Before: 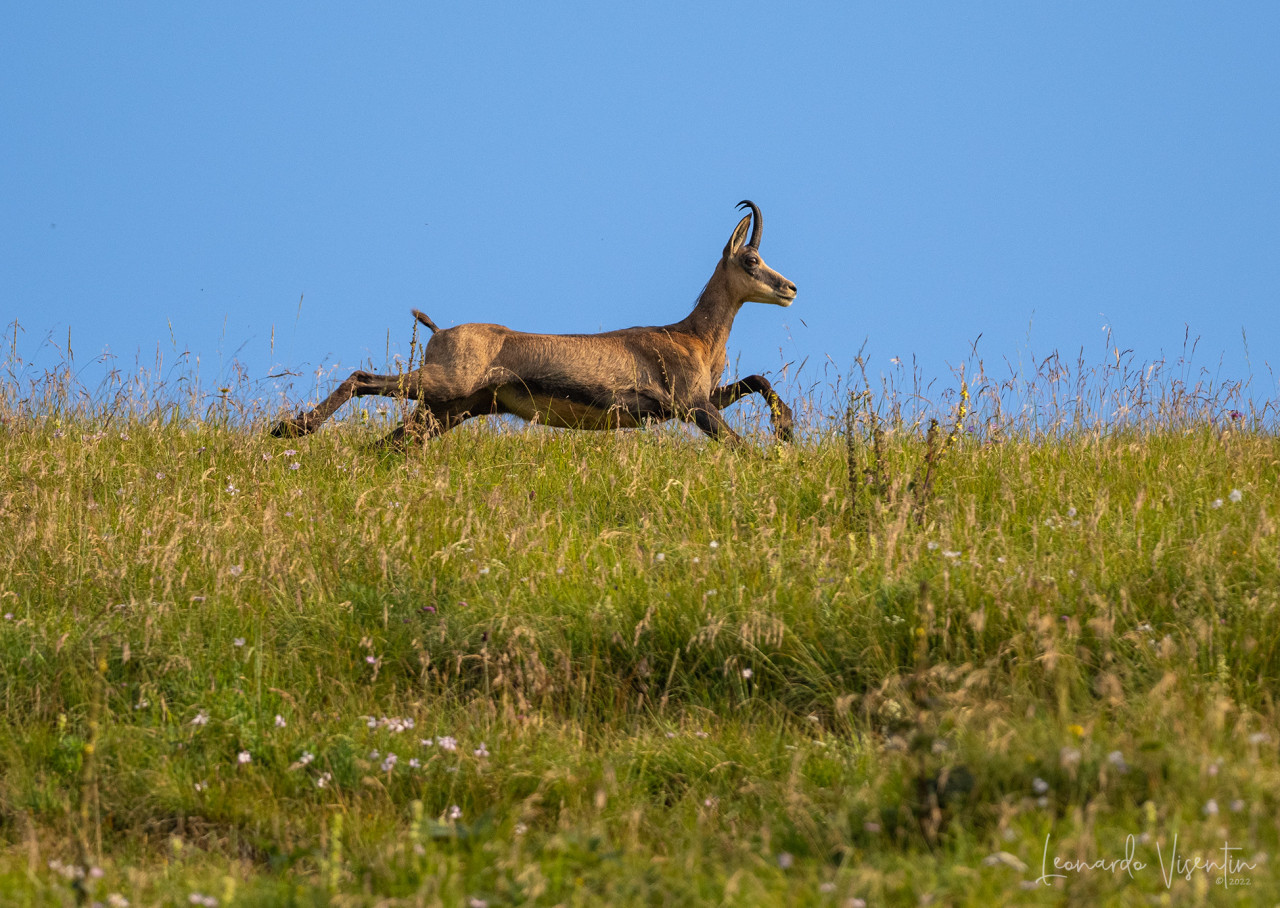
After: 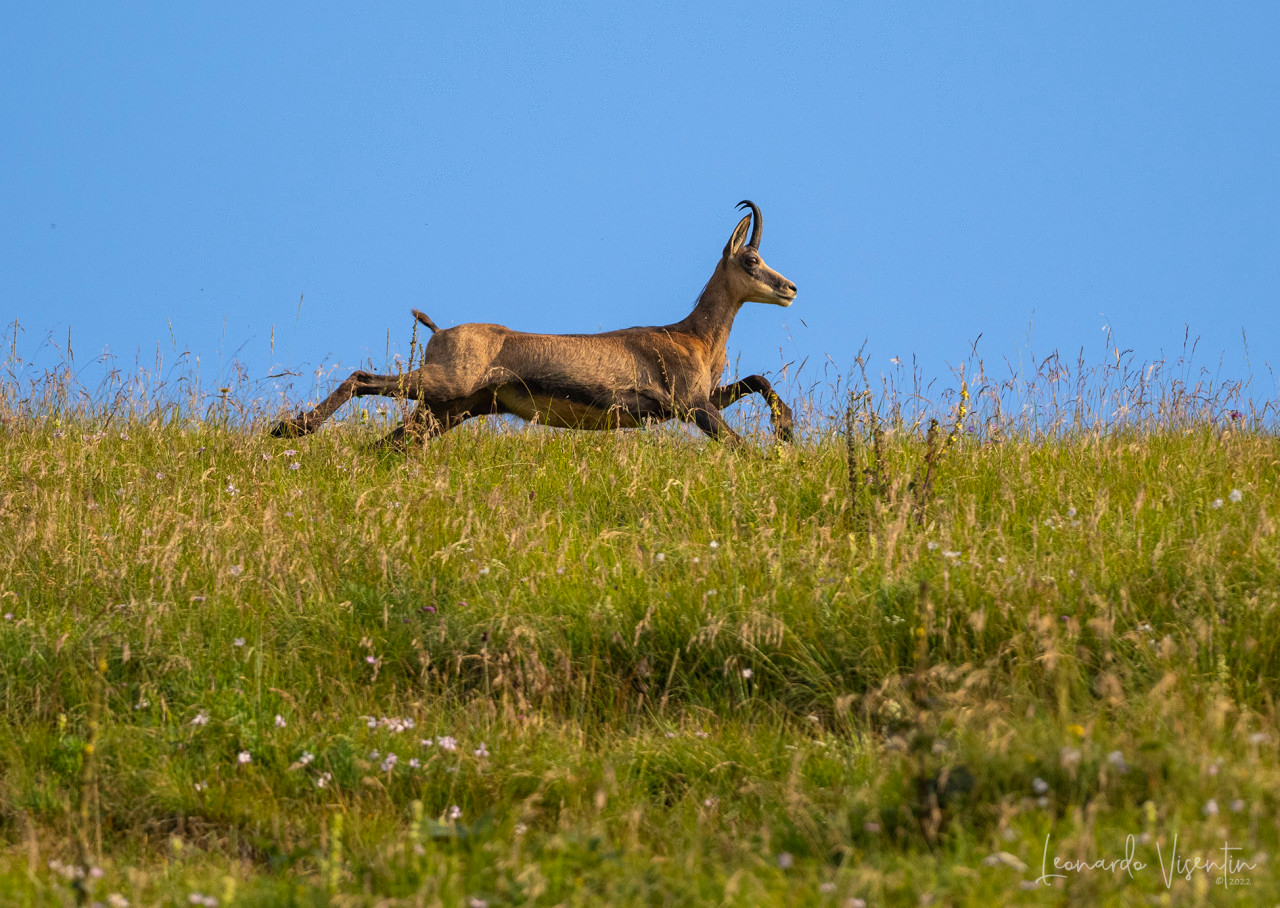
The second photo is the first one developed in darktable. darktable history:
contrast brightness saturation: contrast 0.041, saturation 0.068
